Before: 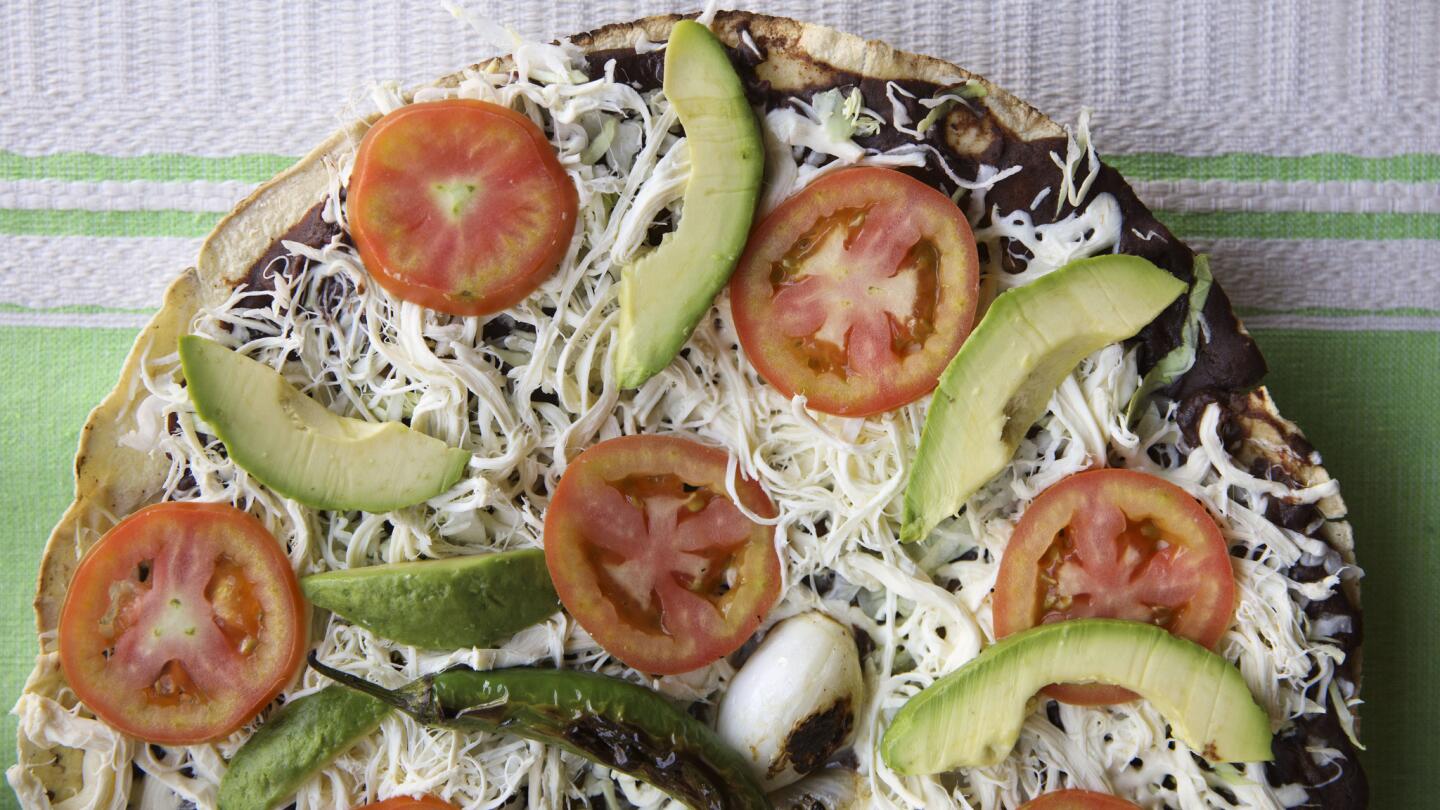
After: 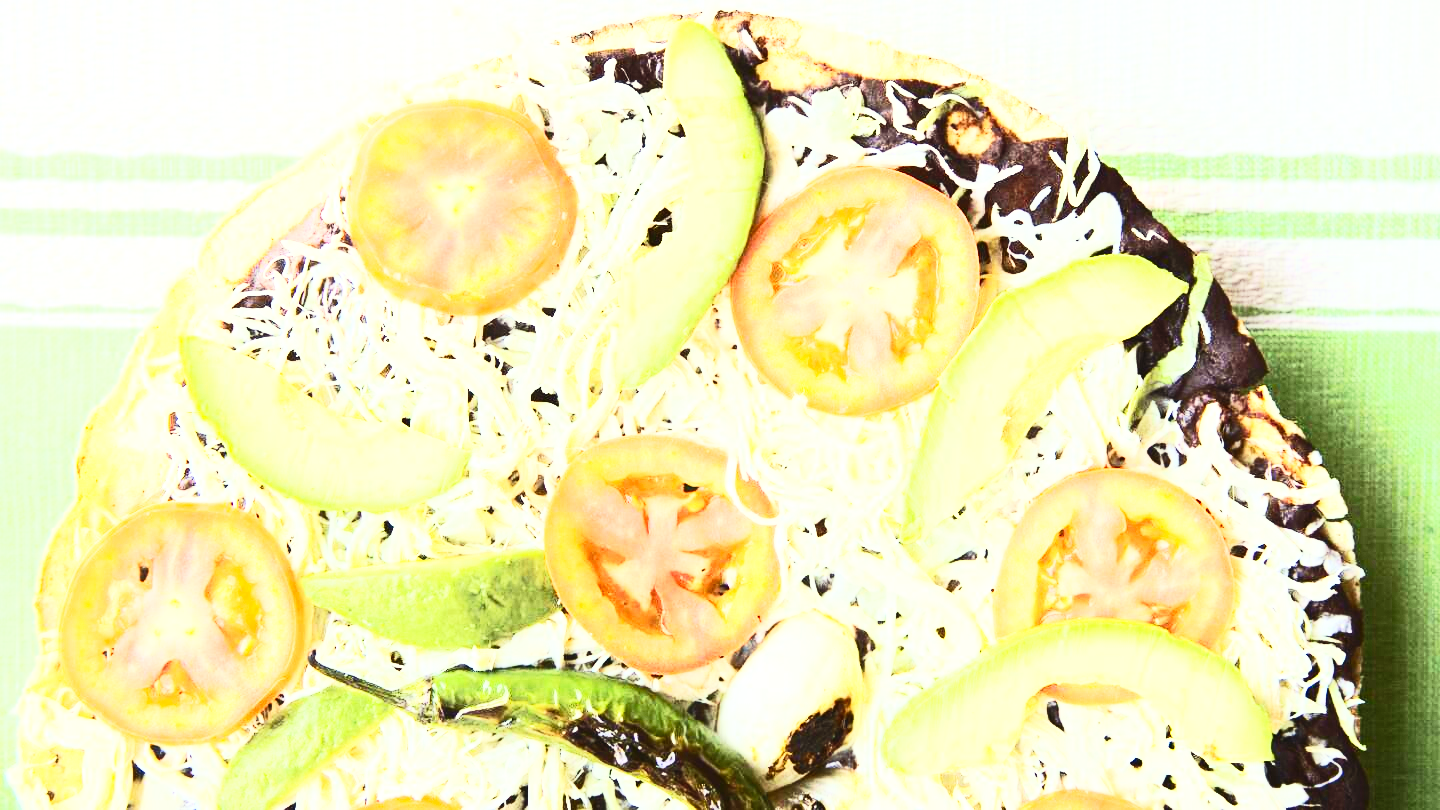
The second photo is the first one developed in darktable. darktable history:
contrast equalizer: y [[0.439, 0.44, 0.442, 0.457, 0.493, 0.498], [0.5 ×6], [0.5 ×6], [0 ×6], [0 ×6]]
contrast brightness saturation: contrast 0.609, brightness 0.332, saturation 0.143
exposure: black level correction 0, exposure 1.473 EV, compensate highlight preservation false
color correction: highlights a* -4.38, highlights b* 6.42
base curve: curves: ch0 [(0, 0) (0.032, 0.025) (0.121, 0.166) (0.206, 0.329) (0.605, 0.79) (1, 1)], preserve colors none
